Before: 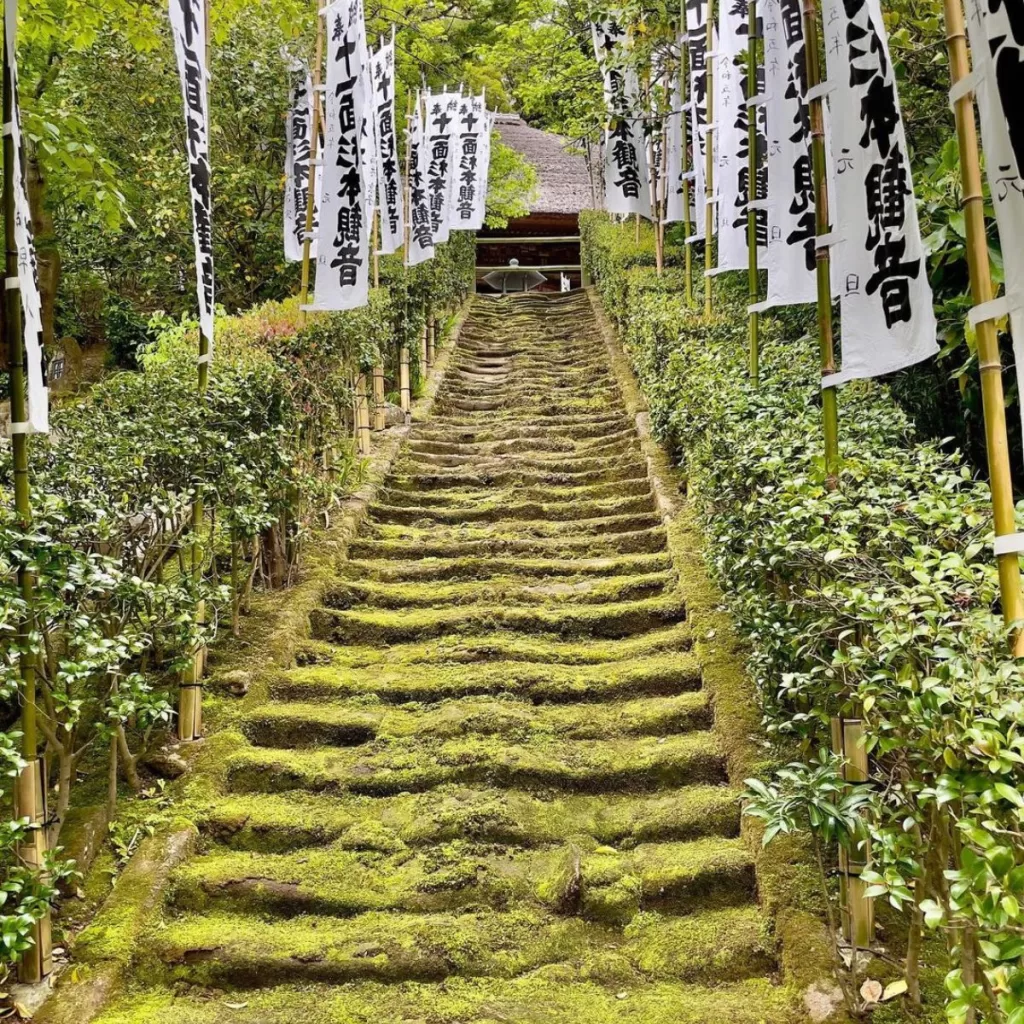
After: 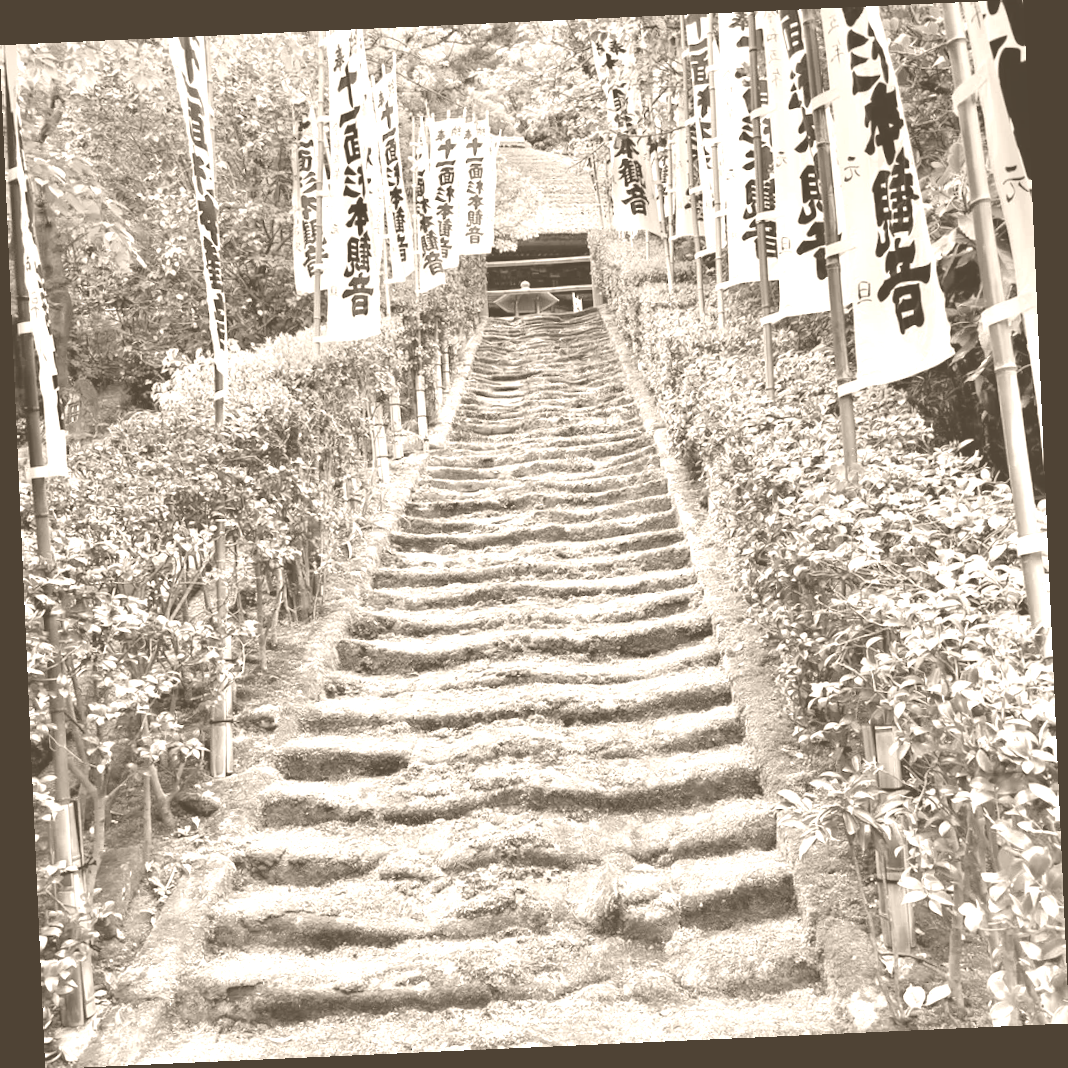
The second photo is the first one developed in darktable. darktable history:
colorize: hue 34.49°, saturation 35.33%, source mix 100%, version 1
rotate and perspective: rotation -2.56°, automatic cropping off
